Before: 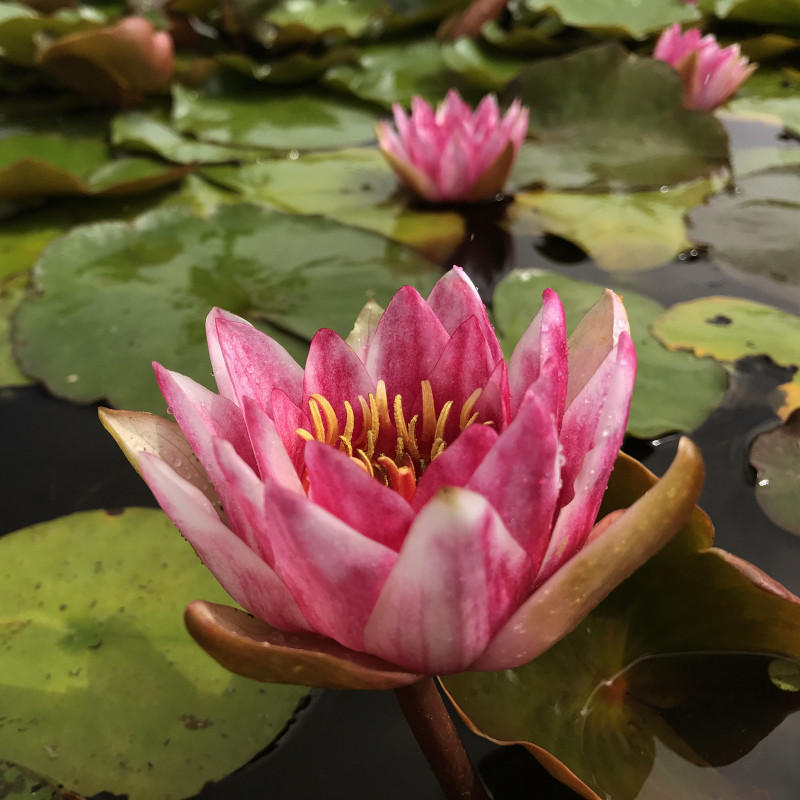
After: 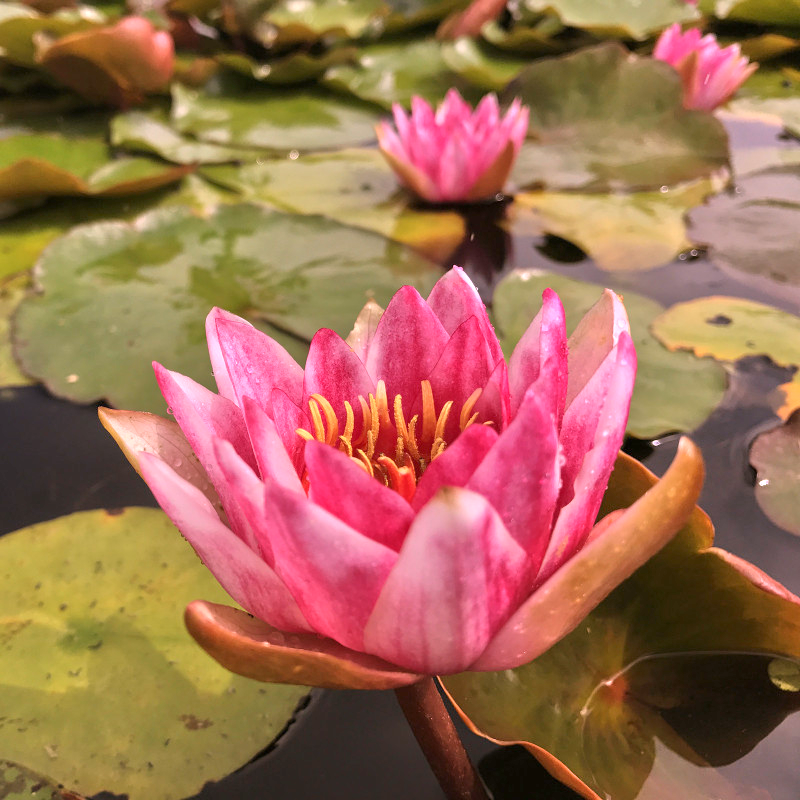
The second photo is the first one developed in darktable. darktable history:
tone equalizer: -7 EV 0.15 EV, -6 EV 0.6 EV, -5 EV 1.15 EV, -4 EV 1.33 EV, -3 EV 1.15 EV, -2 EV 0.6 EV, -1 EV 0.15 EV, mask exposure compensation -0.5 EV
white balance: red 1.188, blue 1.11
rgb curve: curves: ch0 [(0, 0) (0.093, 0.159) (0.241, 0.265) (0.414, 0.42) (1, 1)], compensate middle gray true, preserve colors basic power
